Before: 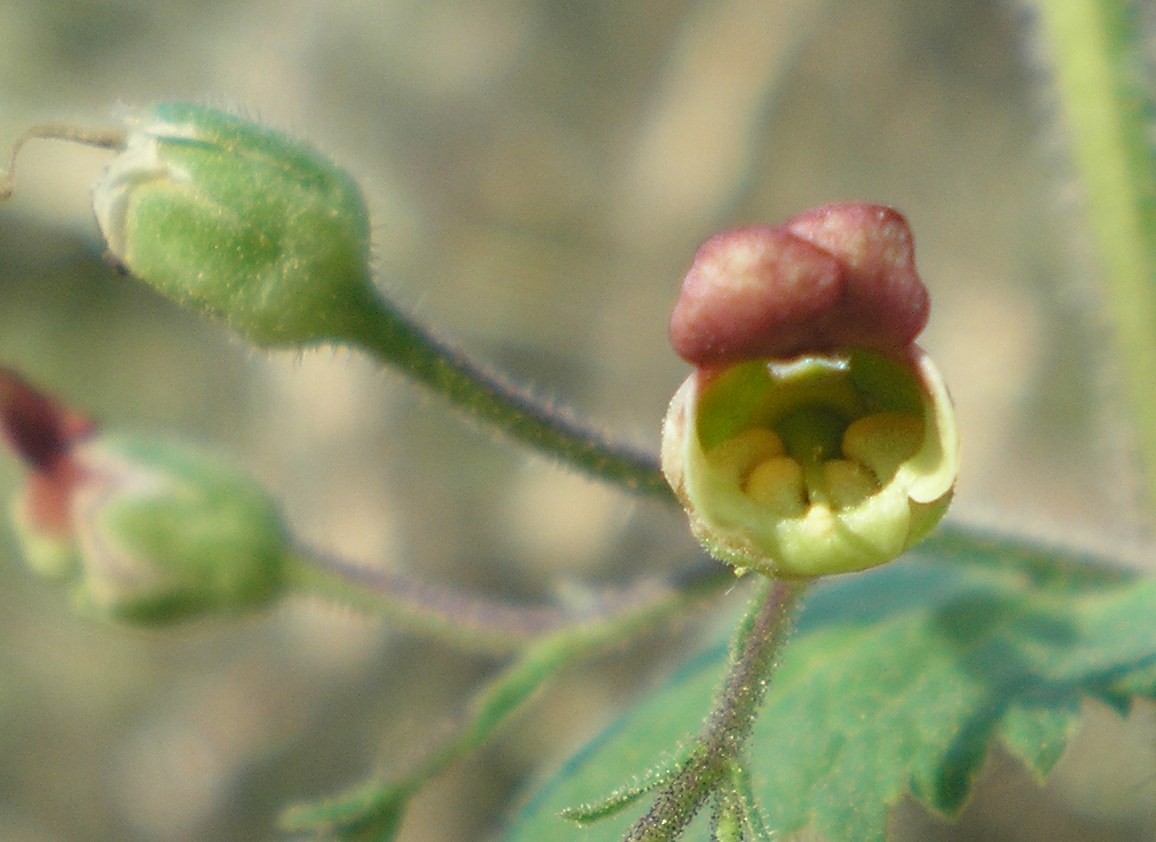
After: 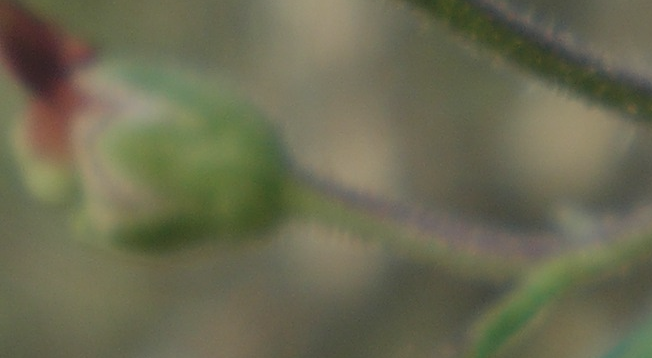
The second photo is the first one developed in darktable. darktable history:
crop: top 44.483%, right 43.593%, bottom 12.892%
exposure: black level correction -0.016, exposure -1.018 EV, compensate highlight preservation false
